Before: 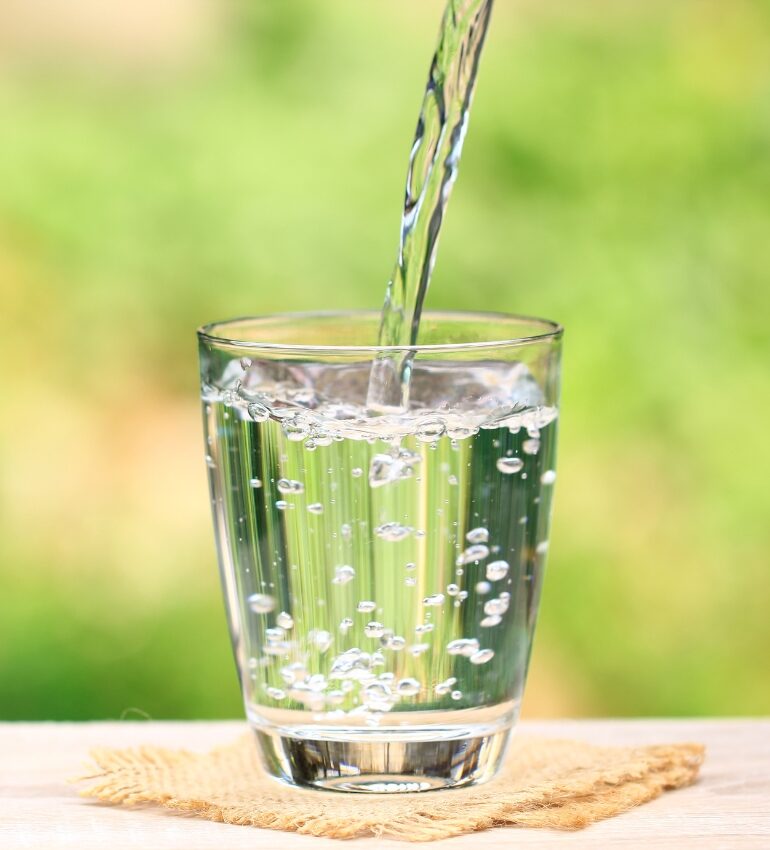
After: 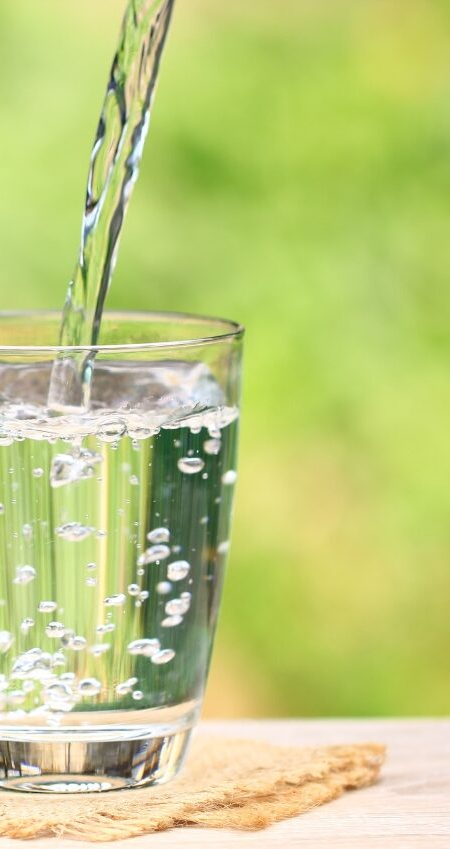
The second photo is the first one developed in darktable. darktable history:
crop: left 41.466%
